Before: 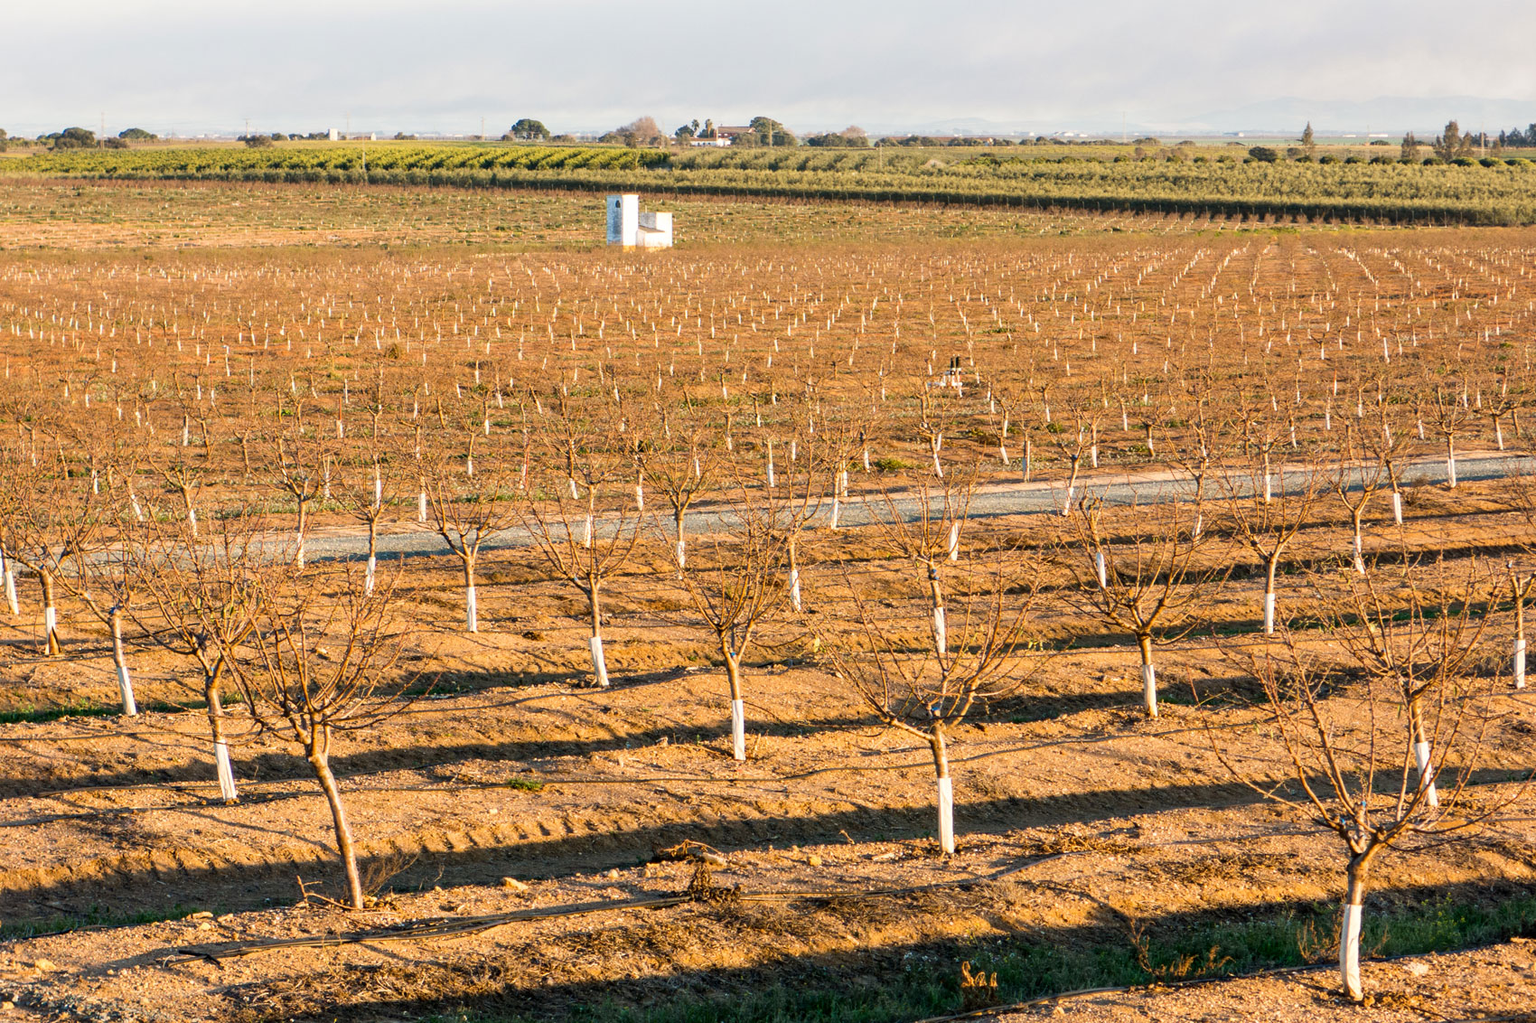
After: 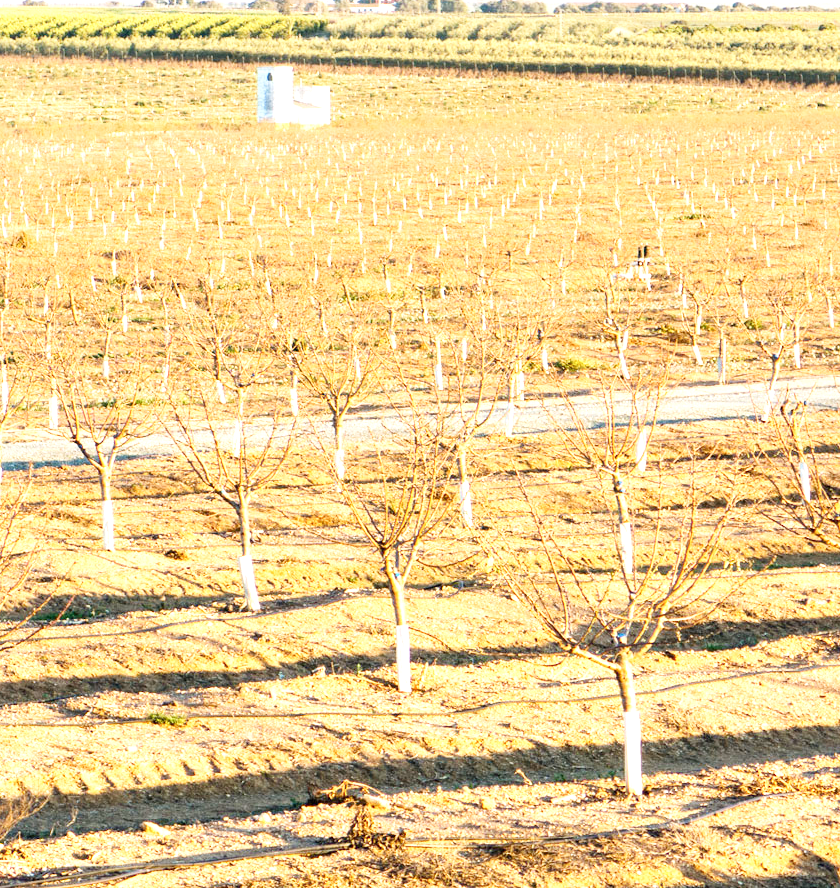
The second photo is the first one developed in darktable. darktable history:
base curve: curves: ch0 [(0, 0) (0.204, 0.334) (0.55, 0.733) (1, 1)], preserve colors none
crop and rotate: angle 0.02°, left 24.353%, top 13.219%, right 26.156%, bottom 8.224%
exposure: black level correction 0, exposure 1.2 EV, compensate exposure bias true, compensate highlight preservation false
